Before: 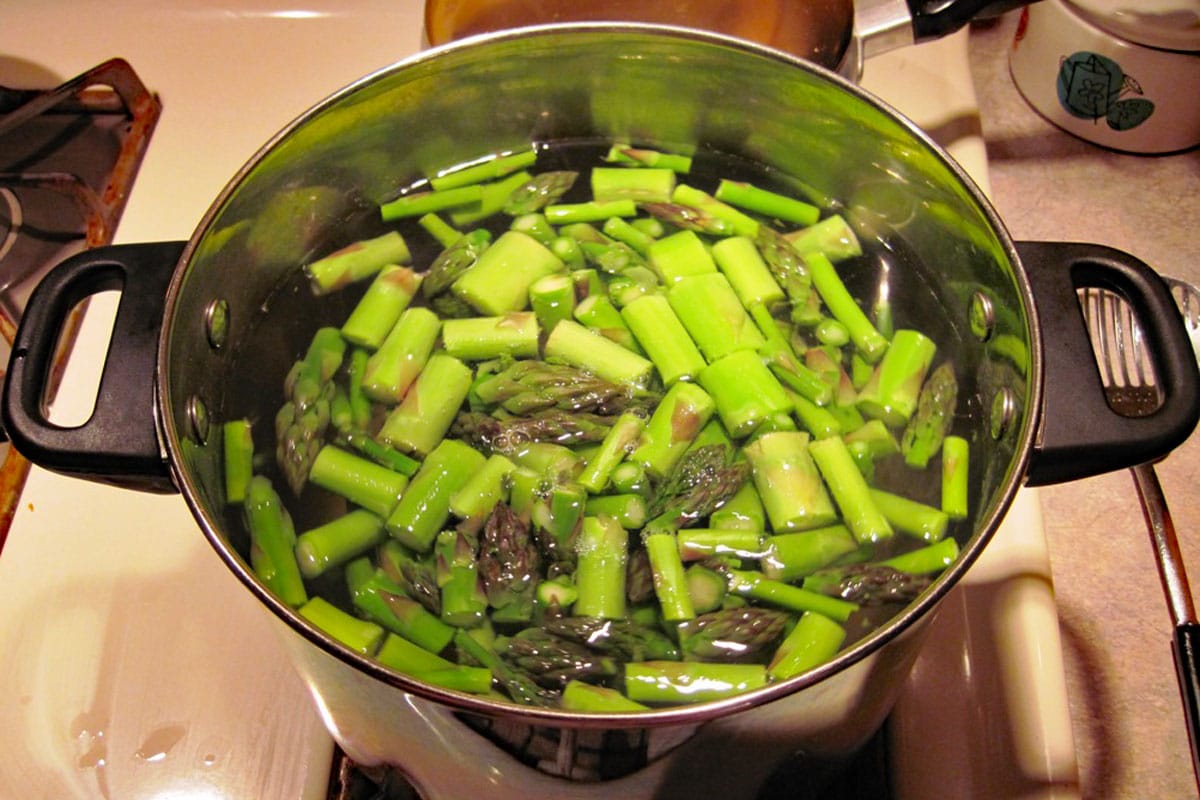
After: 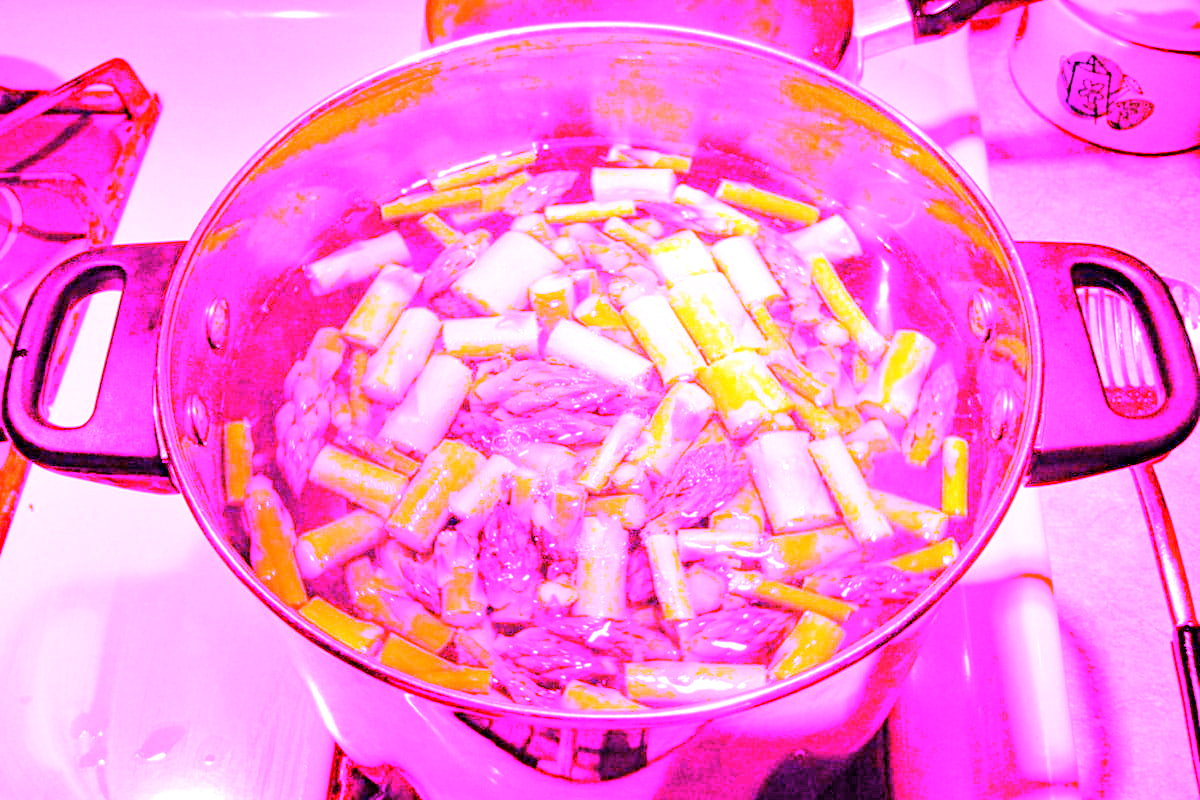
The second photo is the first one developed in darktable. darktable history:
local contrast: mode bilateral grid, contrast 15, coarseness 36, detail 105%, midtone range 0.2
exposure: exposure 0.207 EV, compensate highlight preservation false
white balance: red 8, blue 8
